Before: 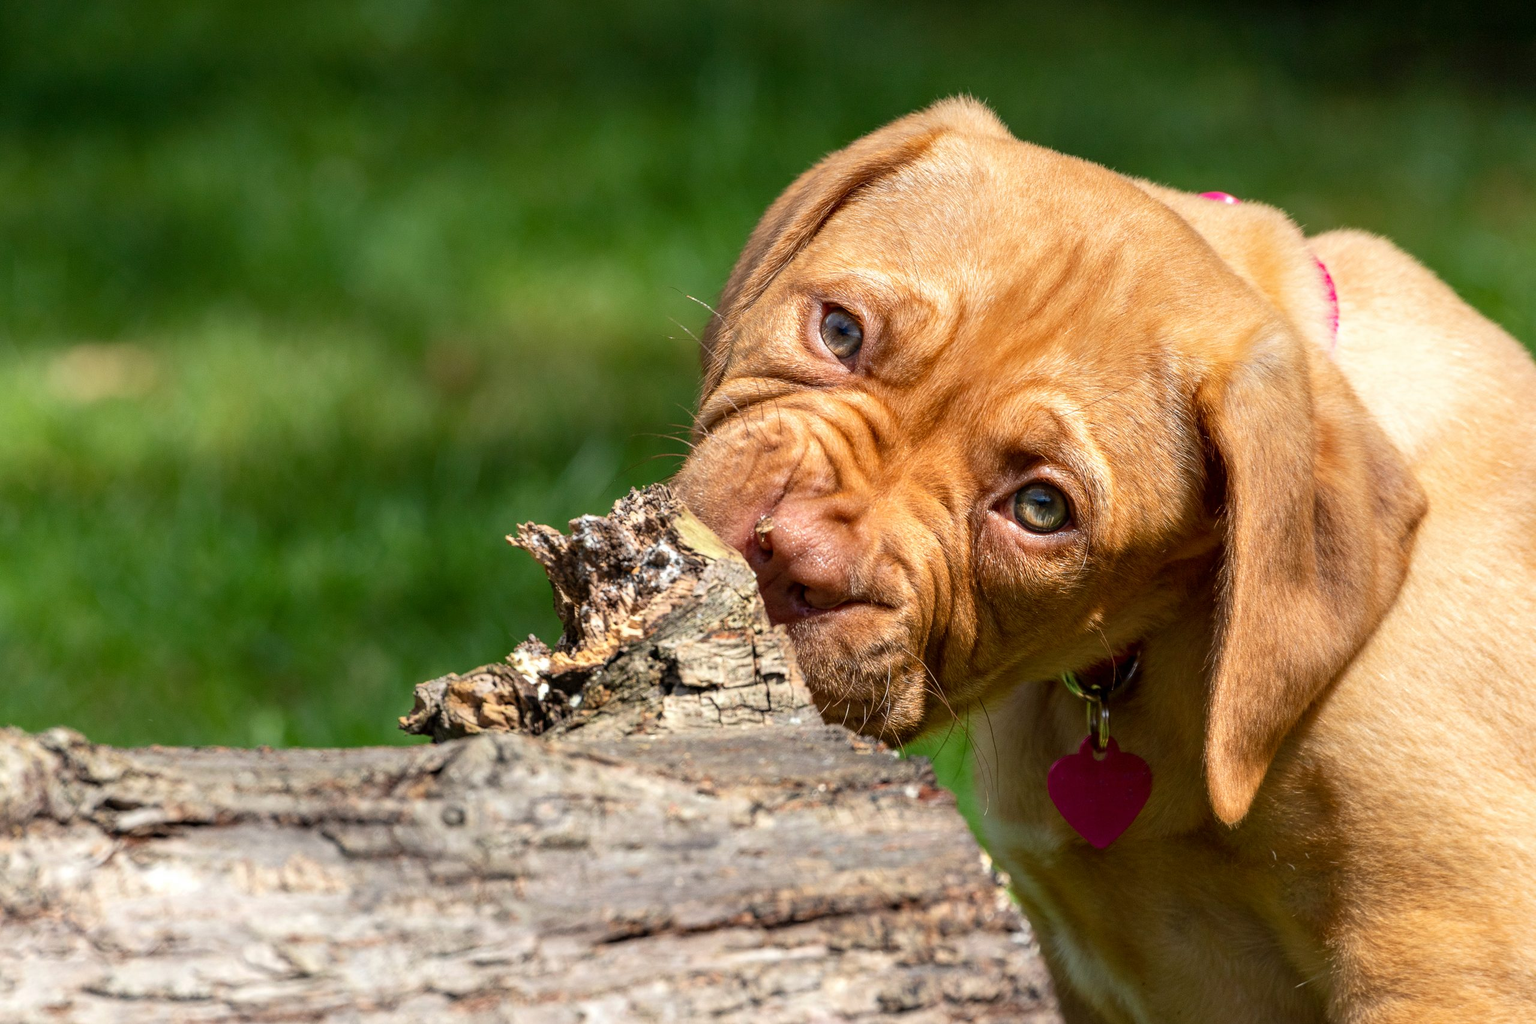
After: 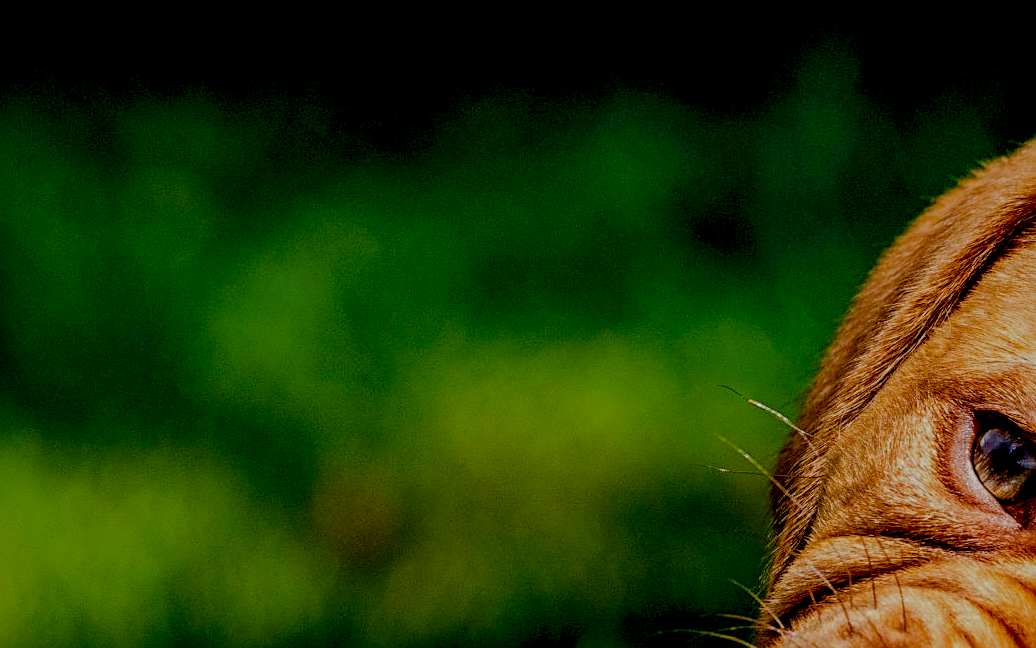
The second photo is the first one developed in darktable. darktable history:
crop: left 15.471%, top 5.45%, right 44.06%, bottom 56.46%
contrast brightness saturation: brightness -0.198, saturation 0.08
color balance rgb: linear chroma grading › global chroma 14.734%, perceptual saturation grading › global saturation 20%, perceptual saturation grading › highlights -25.542%, perceptual saturation grading › shadows 50.13%, perceptual brilliance grading › global brilliance 12.104%
filmic rgb: black relative exposure -7.99 EV, white relative exposure 8.04 EV, hardness 2.44, latitude 10.66%, contrast 0.735, highlights saturation mix 8.95%, shadows ↔ highlights balance 1.48%
exposure: black level correction 0.048, exposure 0.013 EV, compensate highlight preservation false
sharpen: radius 3.958
local contrast: on, module defaults
